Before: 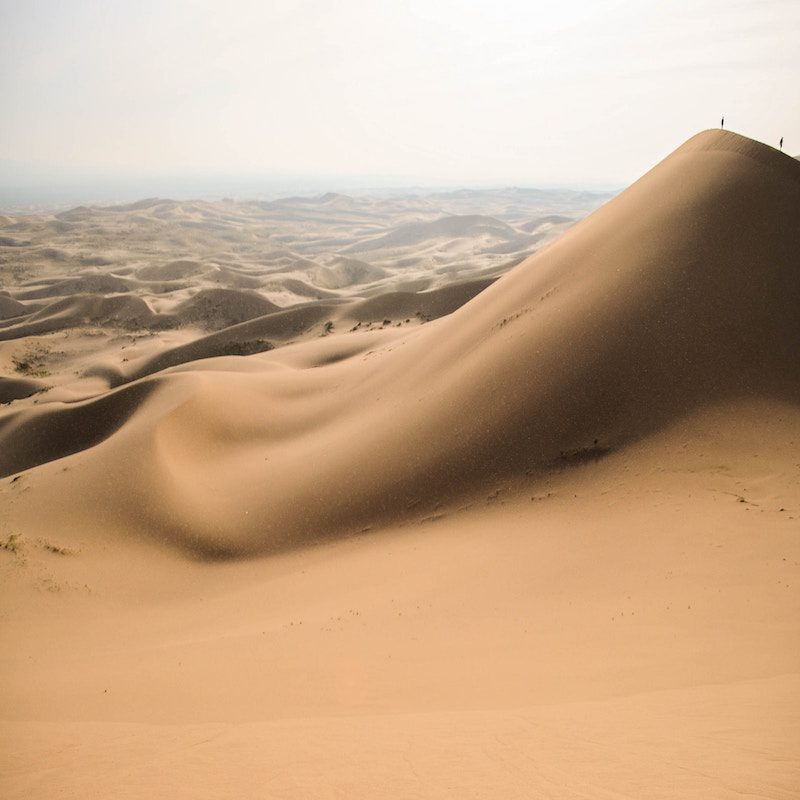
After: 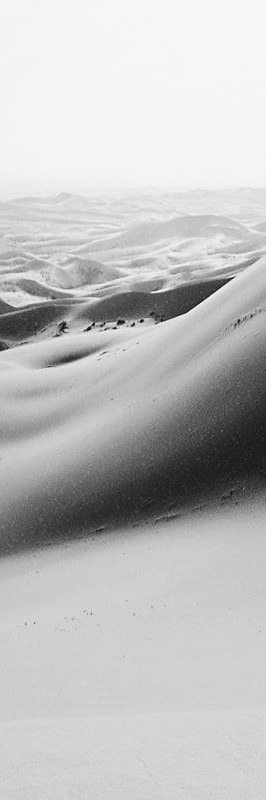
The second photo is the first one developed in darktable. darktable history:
contrast brightness saturation: contrast 0.28
white balance: red 0.766, blue 1.537
monochrome: on, module defaults
crop: left 33.36%, right 33.36%
sharpen: on, module defaults
